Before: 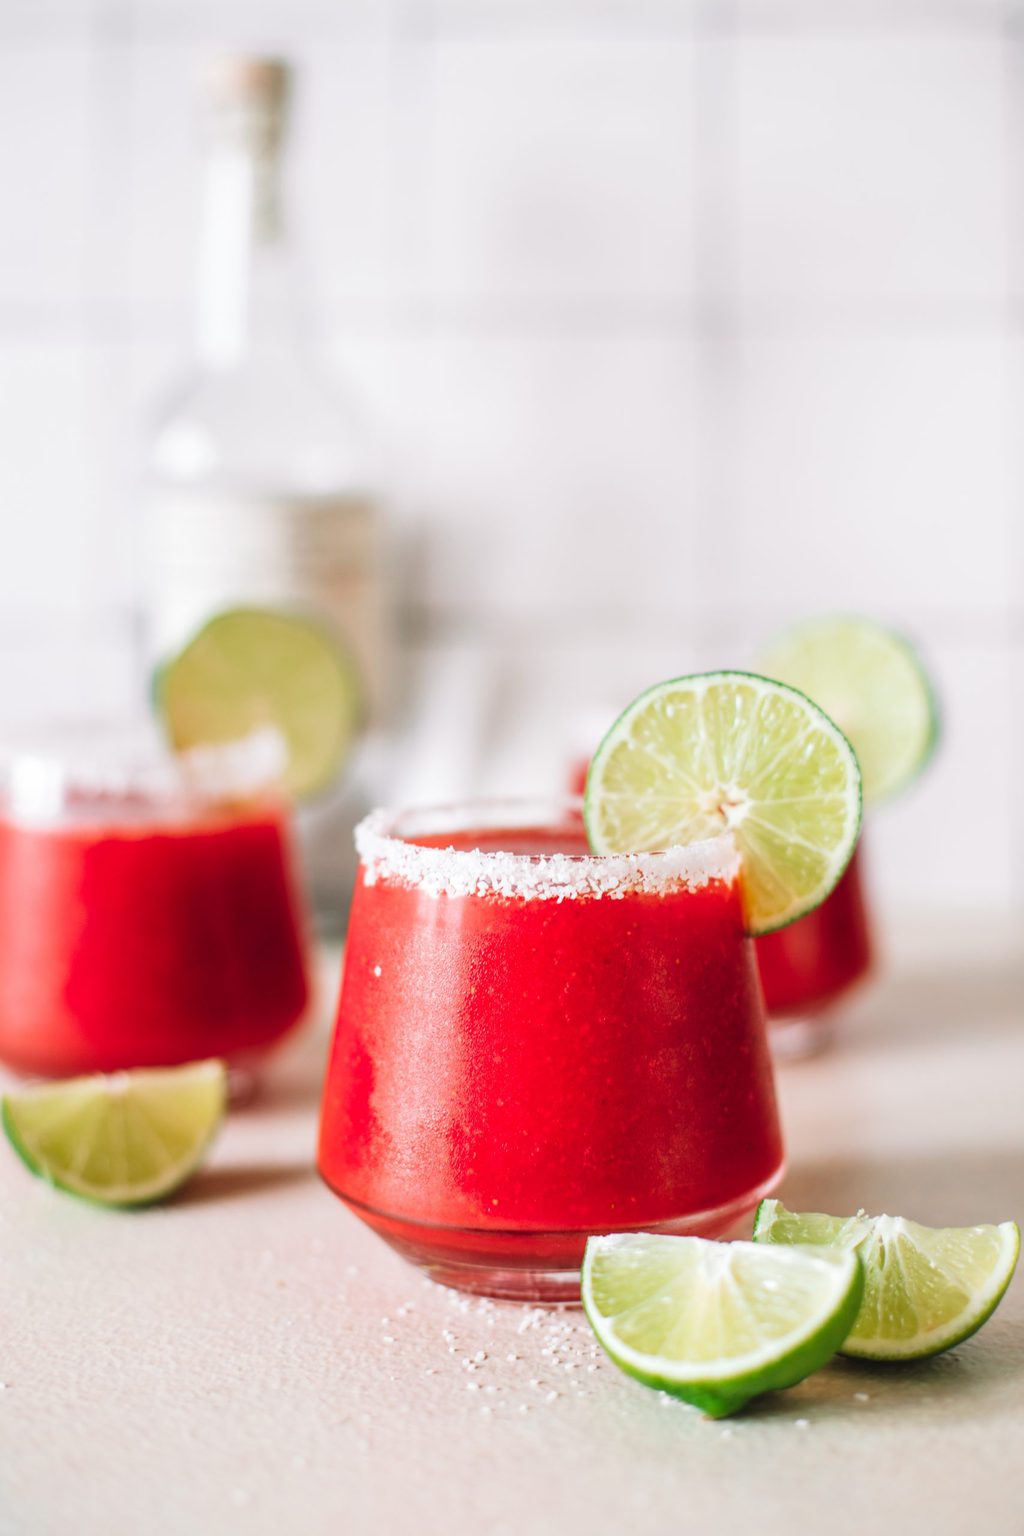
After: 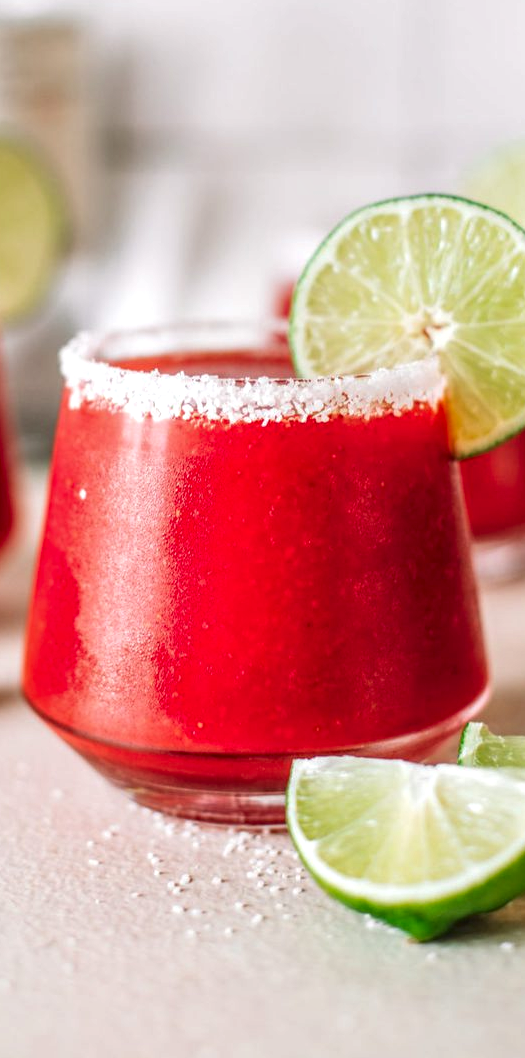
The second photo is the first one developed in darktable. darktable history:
contrast brightness saturation: contrast -0.016, brightness -0.011, saturation 0.042
local contrast: highlights 63%, detail 143%, midtone range 0.422
tone equalizer: edges refinement/feathering 500, mask exposure compensation -1.57 EV, preserve details no
crop and rotate: left 28.819%, top 31.094%, right 19.866%
